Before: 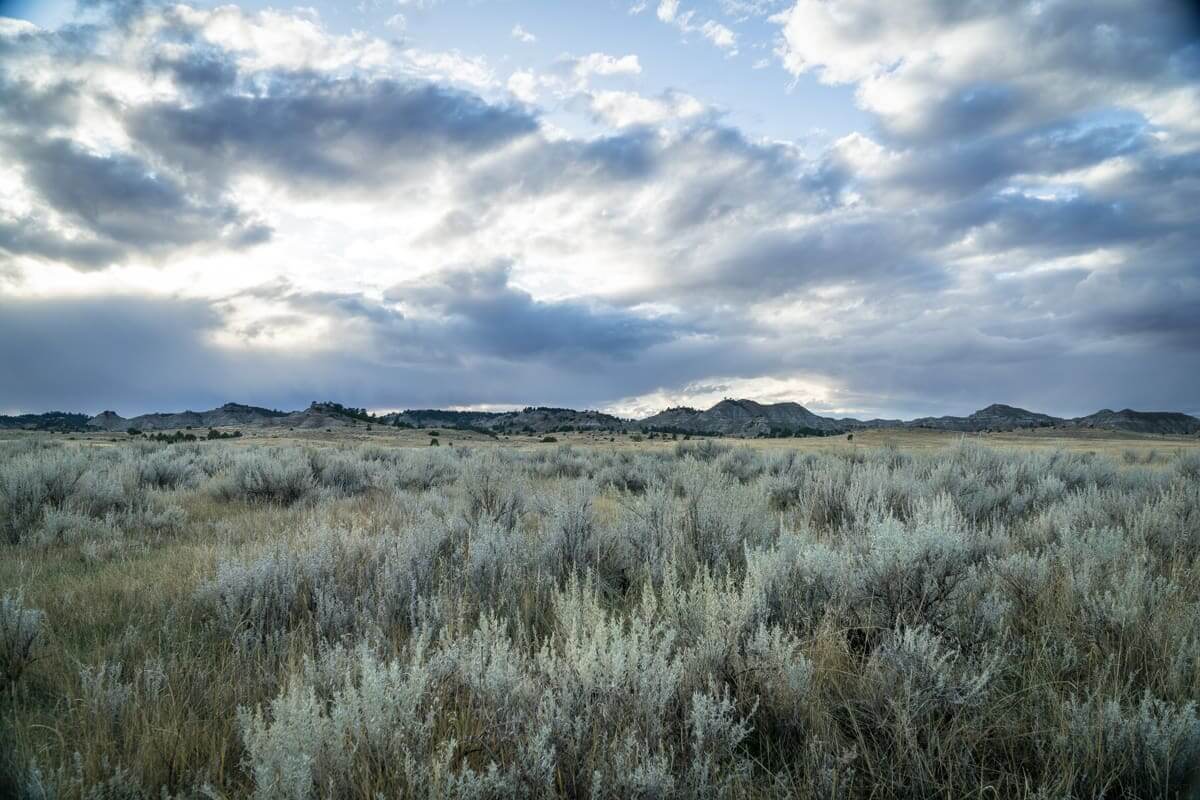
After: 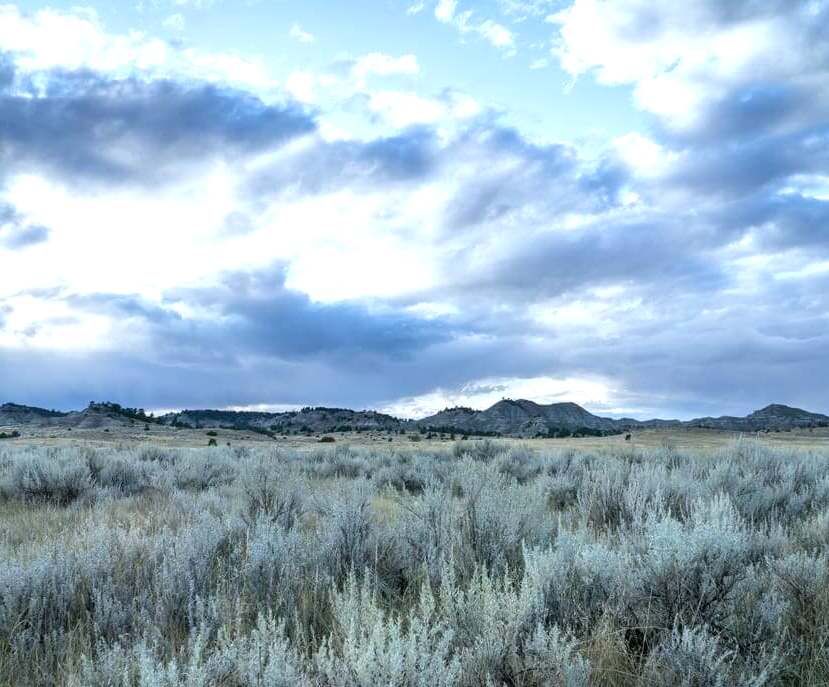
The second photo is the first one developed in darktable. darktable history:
crop: left 18.512%, right 12.35%, bottom 14.045%
color calibration: gray › normalize channels true, x 0.37, y 0.382, temperature 4320.29 K, gamut compression 0.028
tone equalizer: -8 EV -0.433 EV, -7 EV -0.384 EV, -6 EV -0.321 EV, -5 EV -0.214 EV, -3 EV 0.196 EV, -2 EV 0.303 EV, -1 EV 0.363 EV, +0 EV 0.427 EV, mask exposure compensation -0.497 EV
